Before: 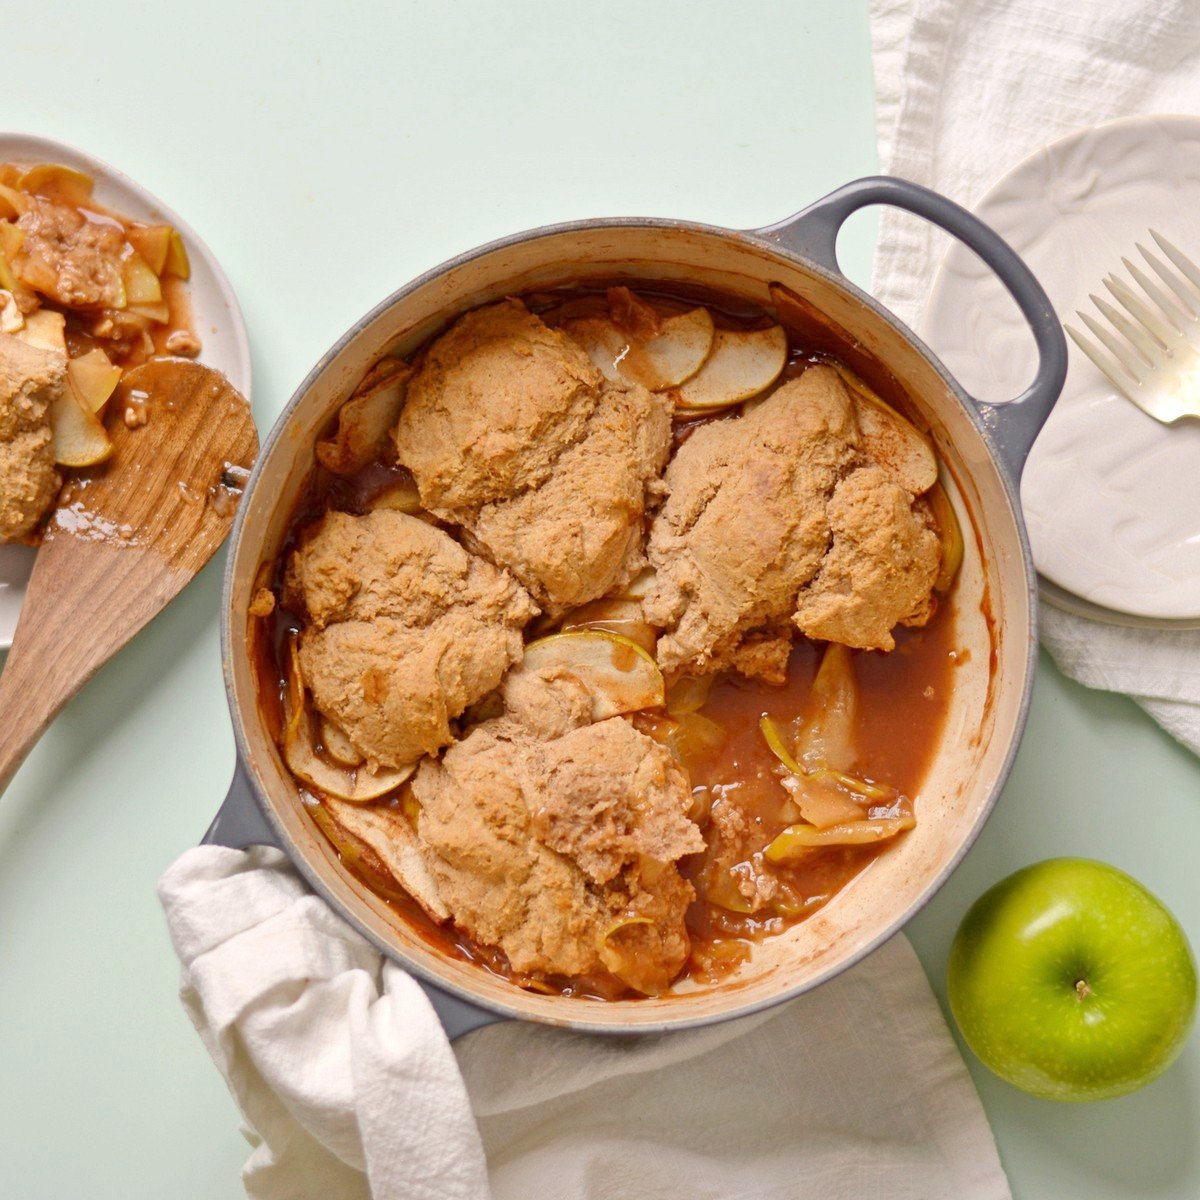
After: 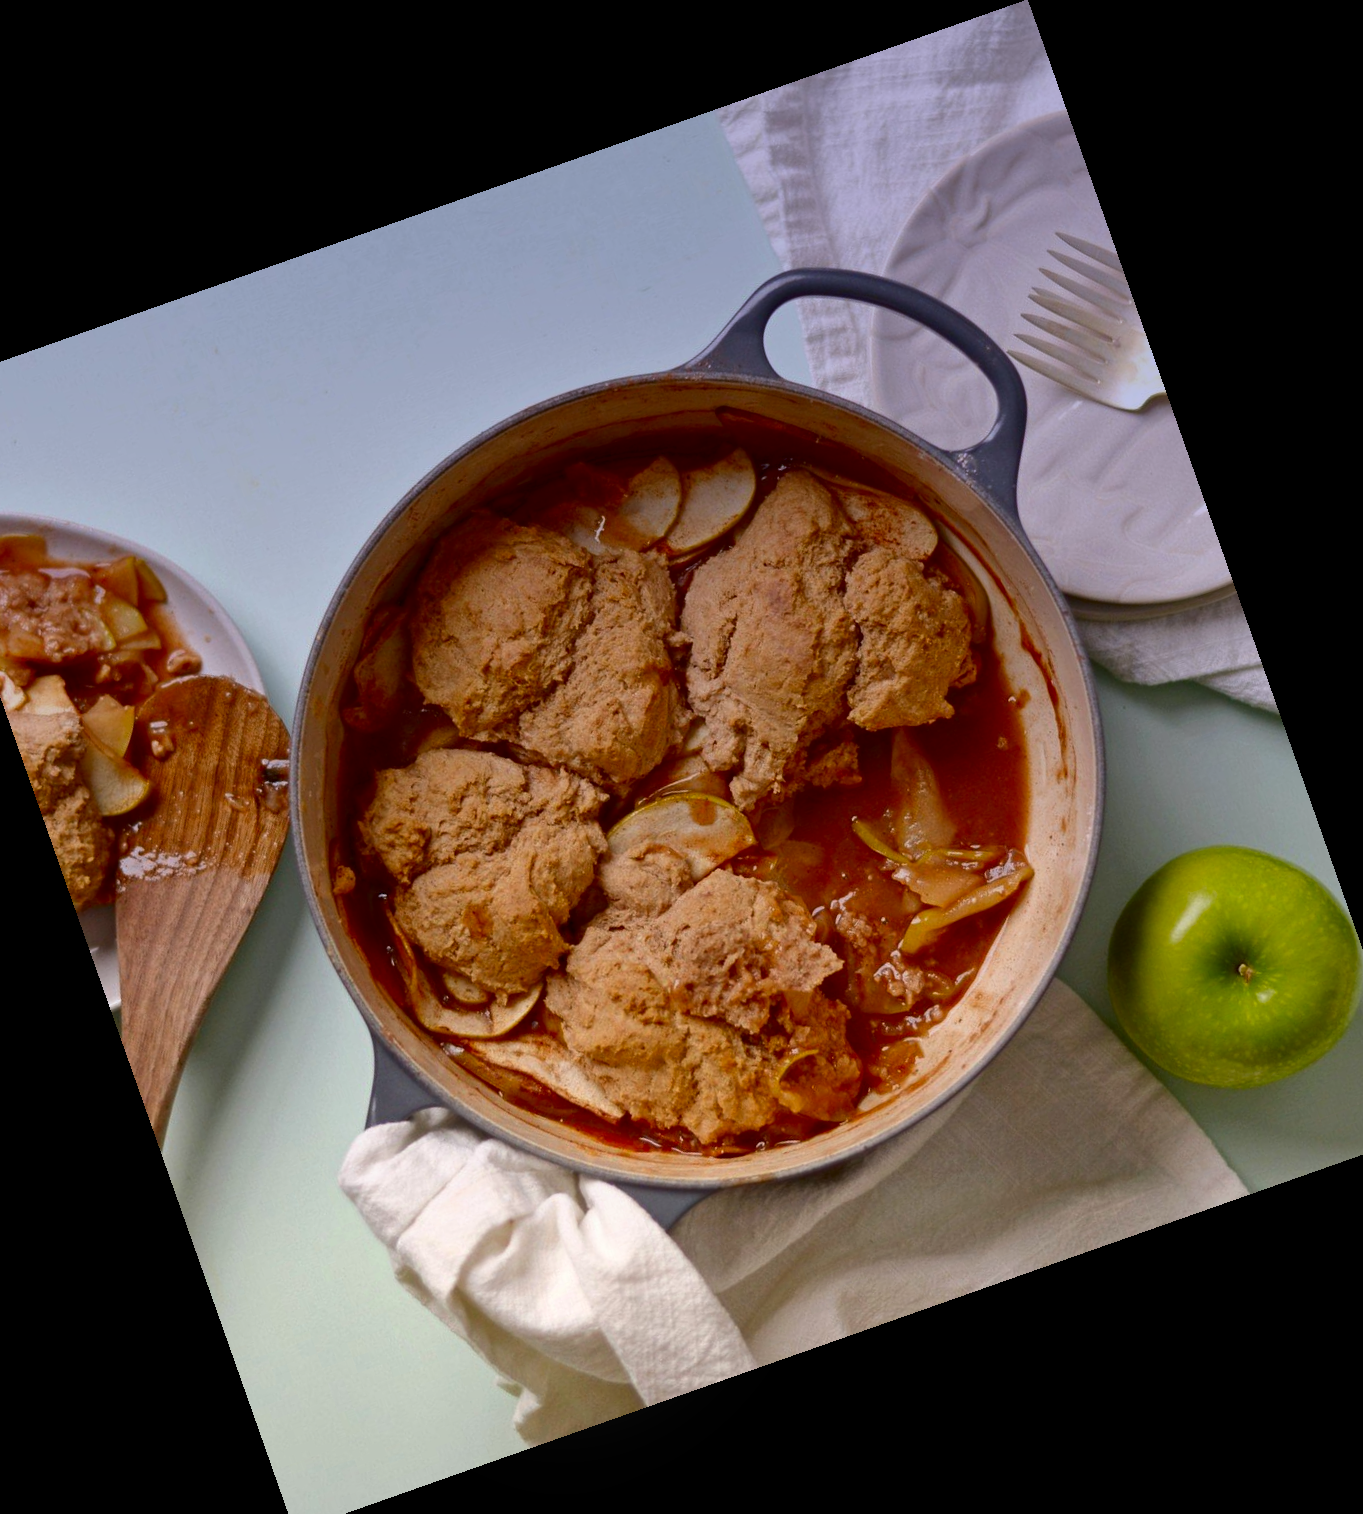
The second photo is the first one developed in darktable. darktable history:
bloom: size 15%, threshold 97%, strength 7%
contrast brightness saturation: contrast 0.1, brightness -0.26, saturation 0.14
crop and rotate: angle 19.43°, left 6.812%, right 4.125%, bottom 1.087%
graduated density: hue 238.83°, saturation 50%
